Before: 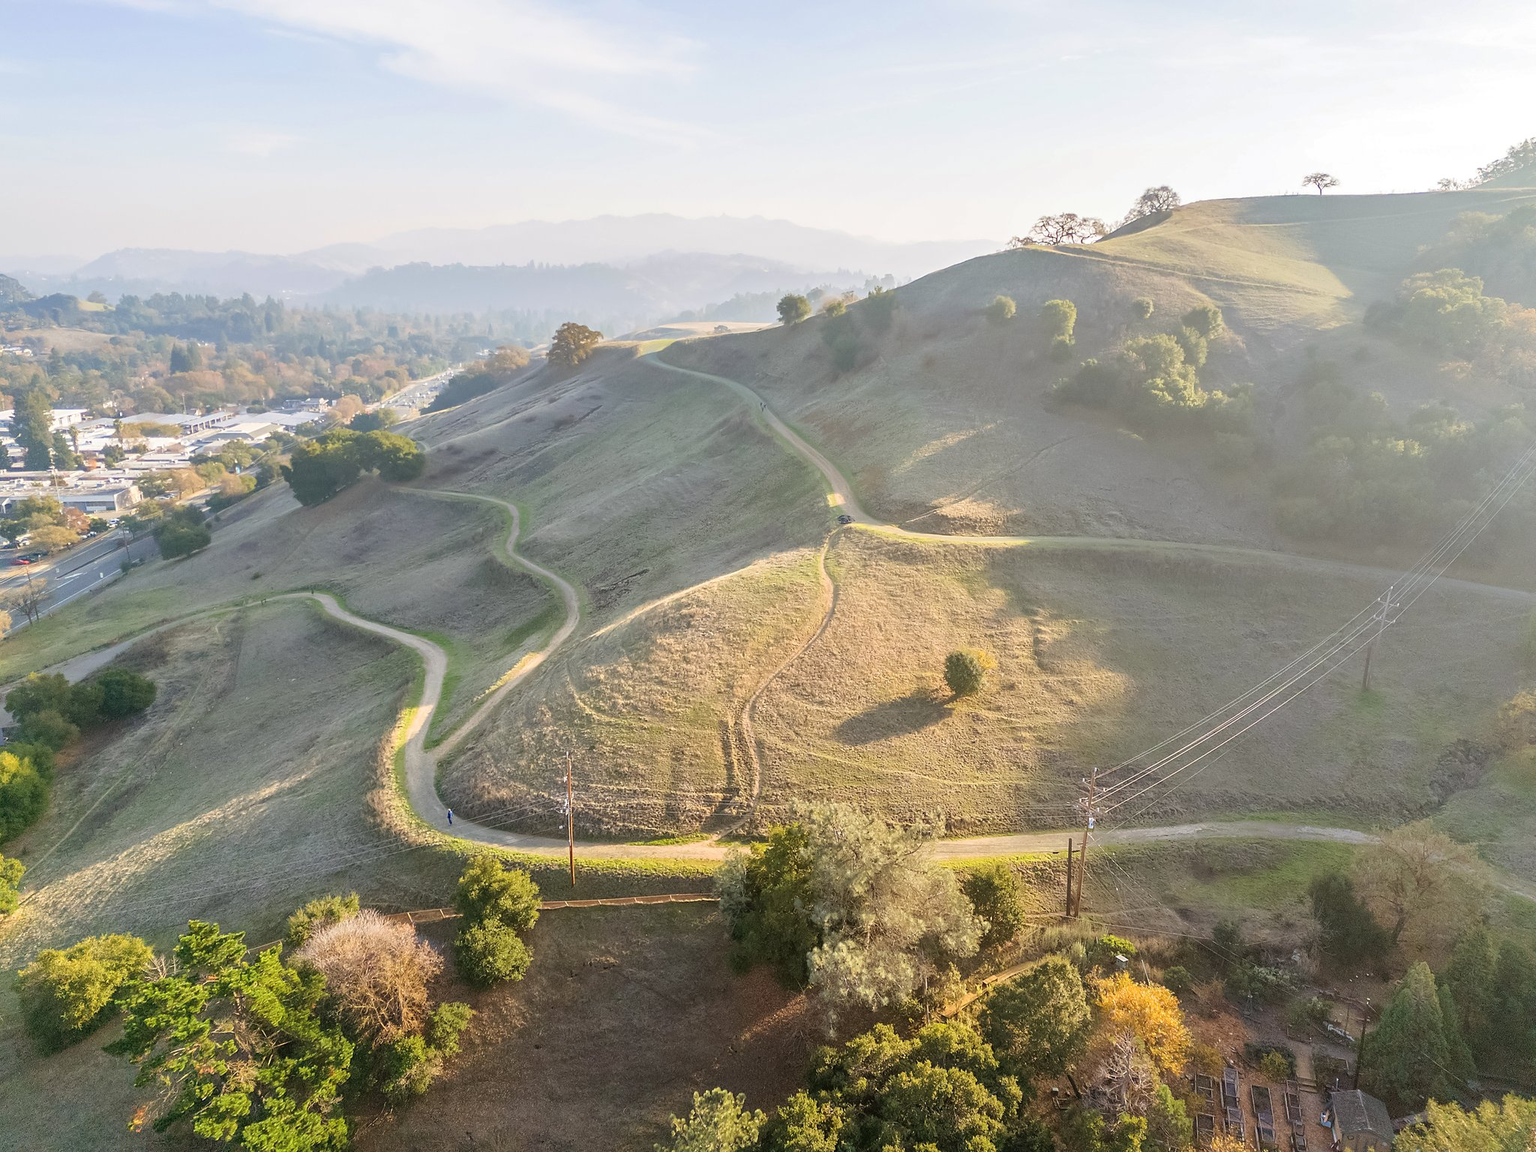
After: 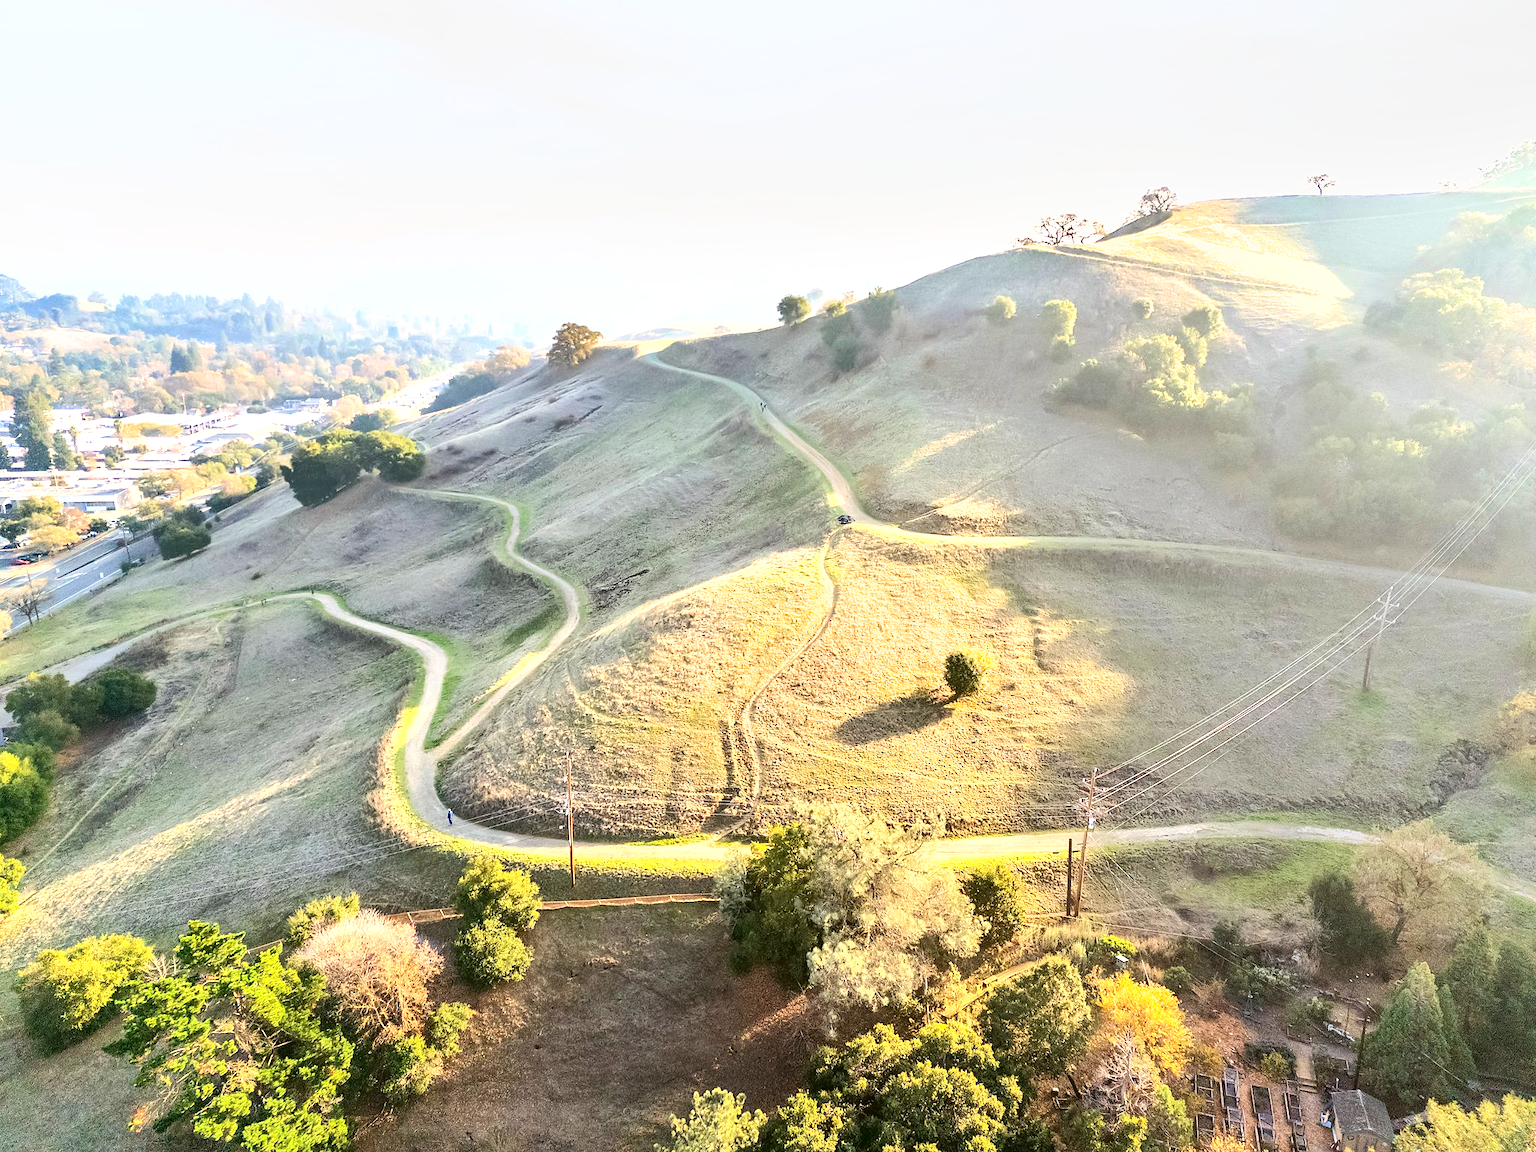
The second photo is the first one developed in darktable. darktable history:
exposure: black level correction 0, exposure 0.952 EV, compensate exposure bias true, compensate highlight preservation false
shadows and highlights: soften with gaussian
tone curve: curves: ch0 [(0, 0) (0.003, 0.002) (0.011, 0.006) (0.025, 0.014) (0.044, 0.02) (0.069, 0.027) (0.1, 0.036) (0.136, 0.05) (0.177, 0.081) (0.224, 0.118) (0.277, 0.183) (0.335, 0.262) (0.399, 0.351) (0.468, 0.456) (0.543, 0.571) (0.623, 0.692) (0.709, 0.795) (0.801, 0.88) (0.898, 0.948) (1, 1)], color space Lab, independent channels
contrast brightness saturation: saturation 0.102
